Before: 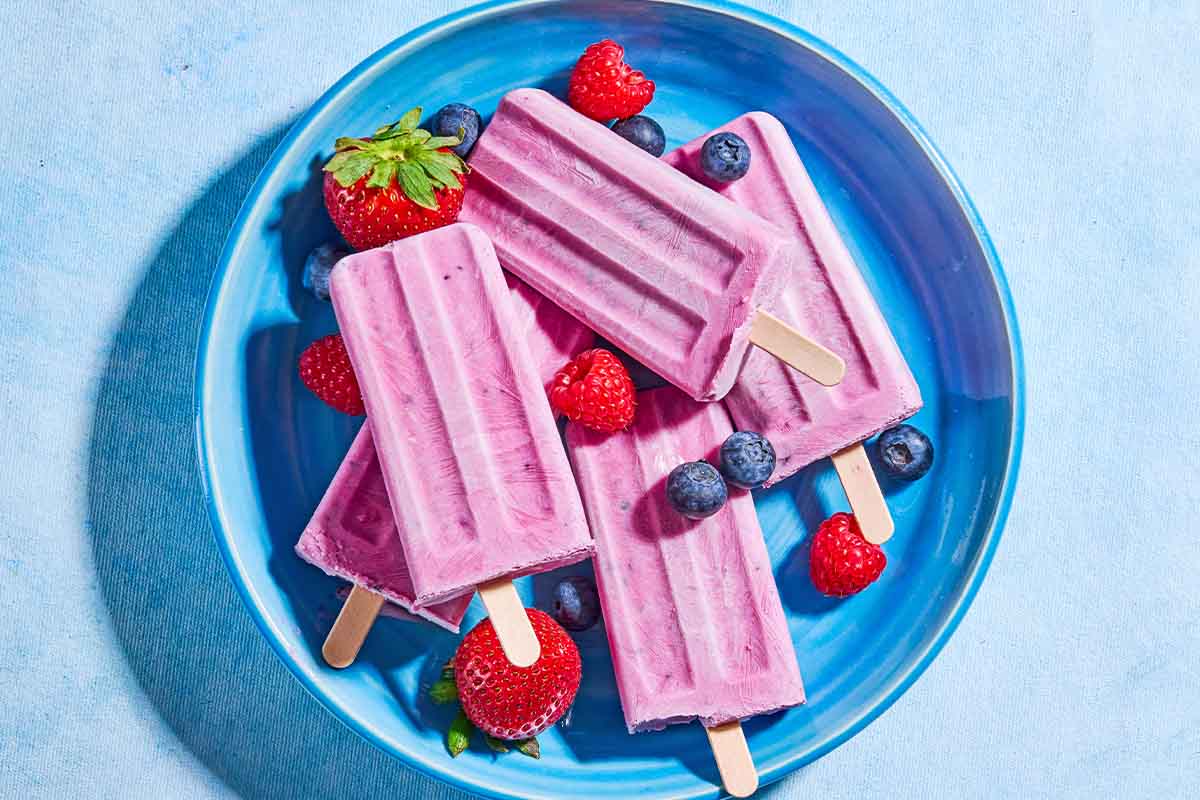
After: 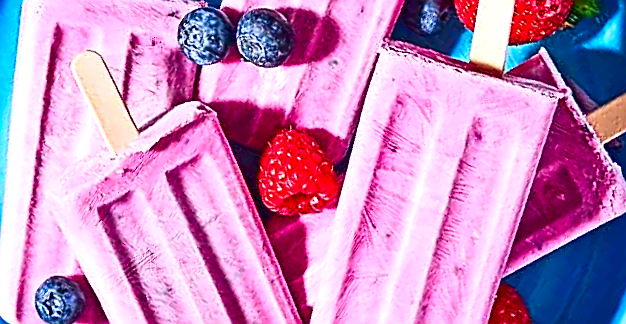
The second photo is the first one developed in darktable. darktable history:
sharpen: amount 1.013
crop and rotate: angle 147.07°, left 9.13%, top 15.67%, right 4.472%, bottom 17.173%
exposure: black level correction 0, exposure 0.499 EV, compensate exposure bias true, compensate highlight preservation false
contrast brightness saturation: contrast 0.215, brightness -0.111, saturation 0.206
